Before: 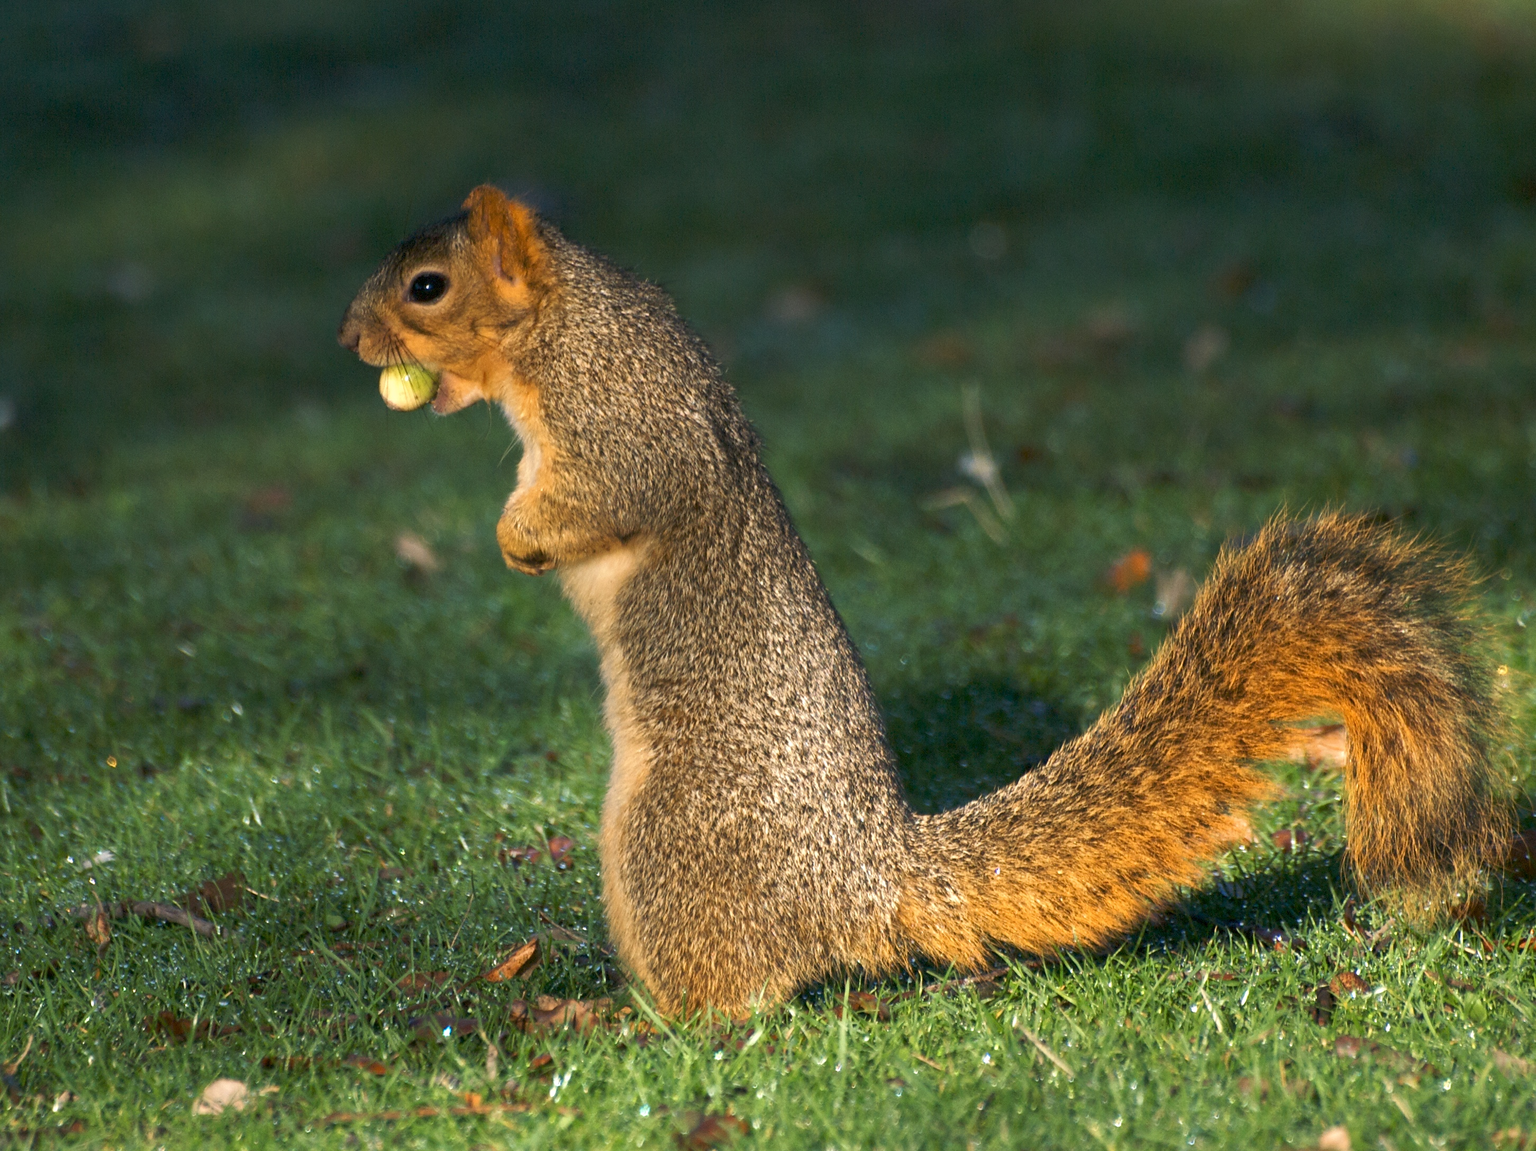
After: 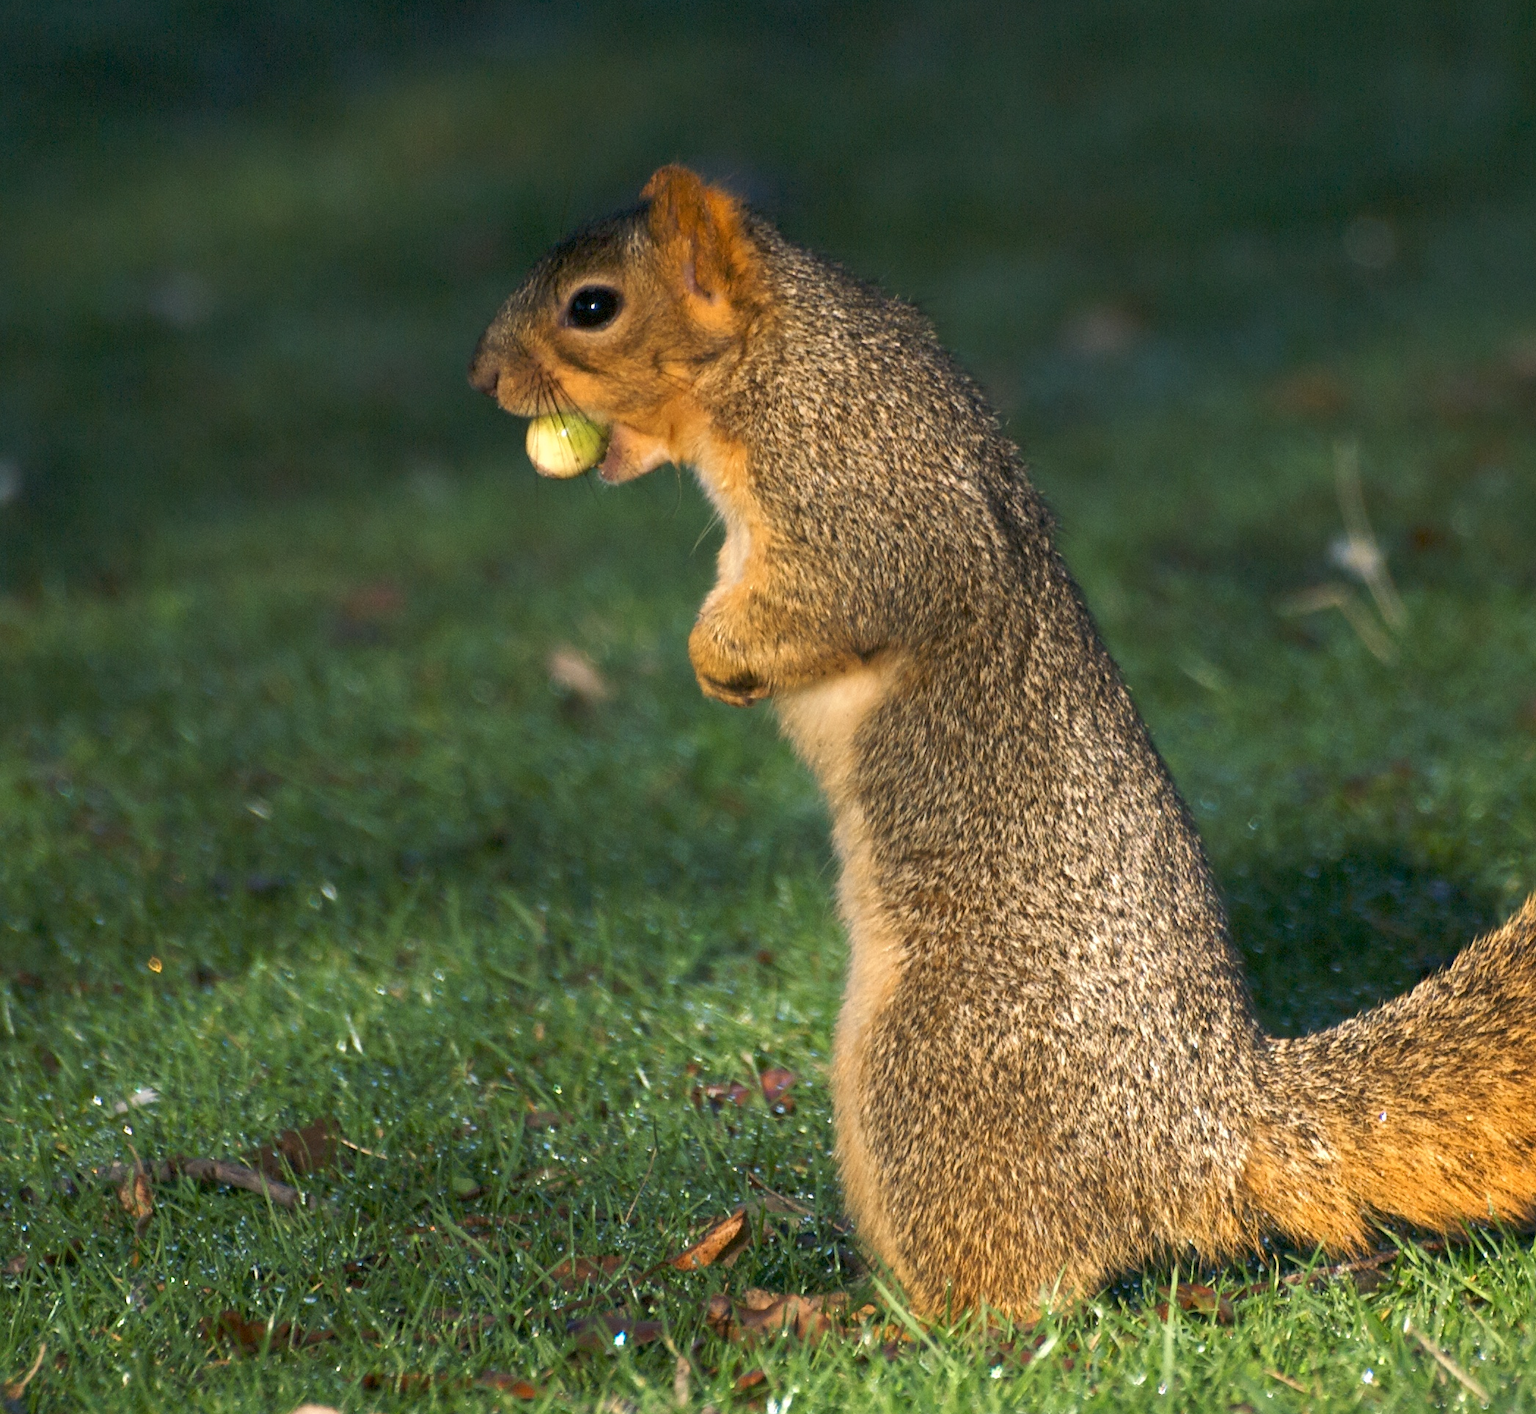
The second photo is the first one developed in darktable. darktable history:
crop: top 5.772%, right 27.851%, bottom 5.618%
